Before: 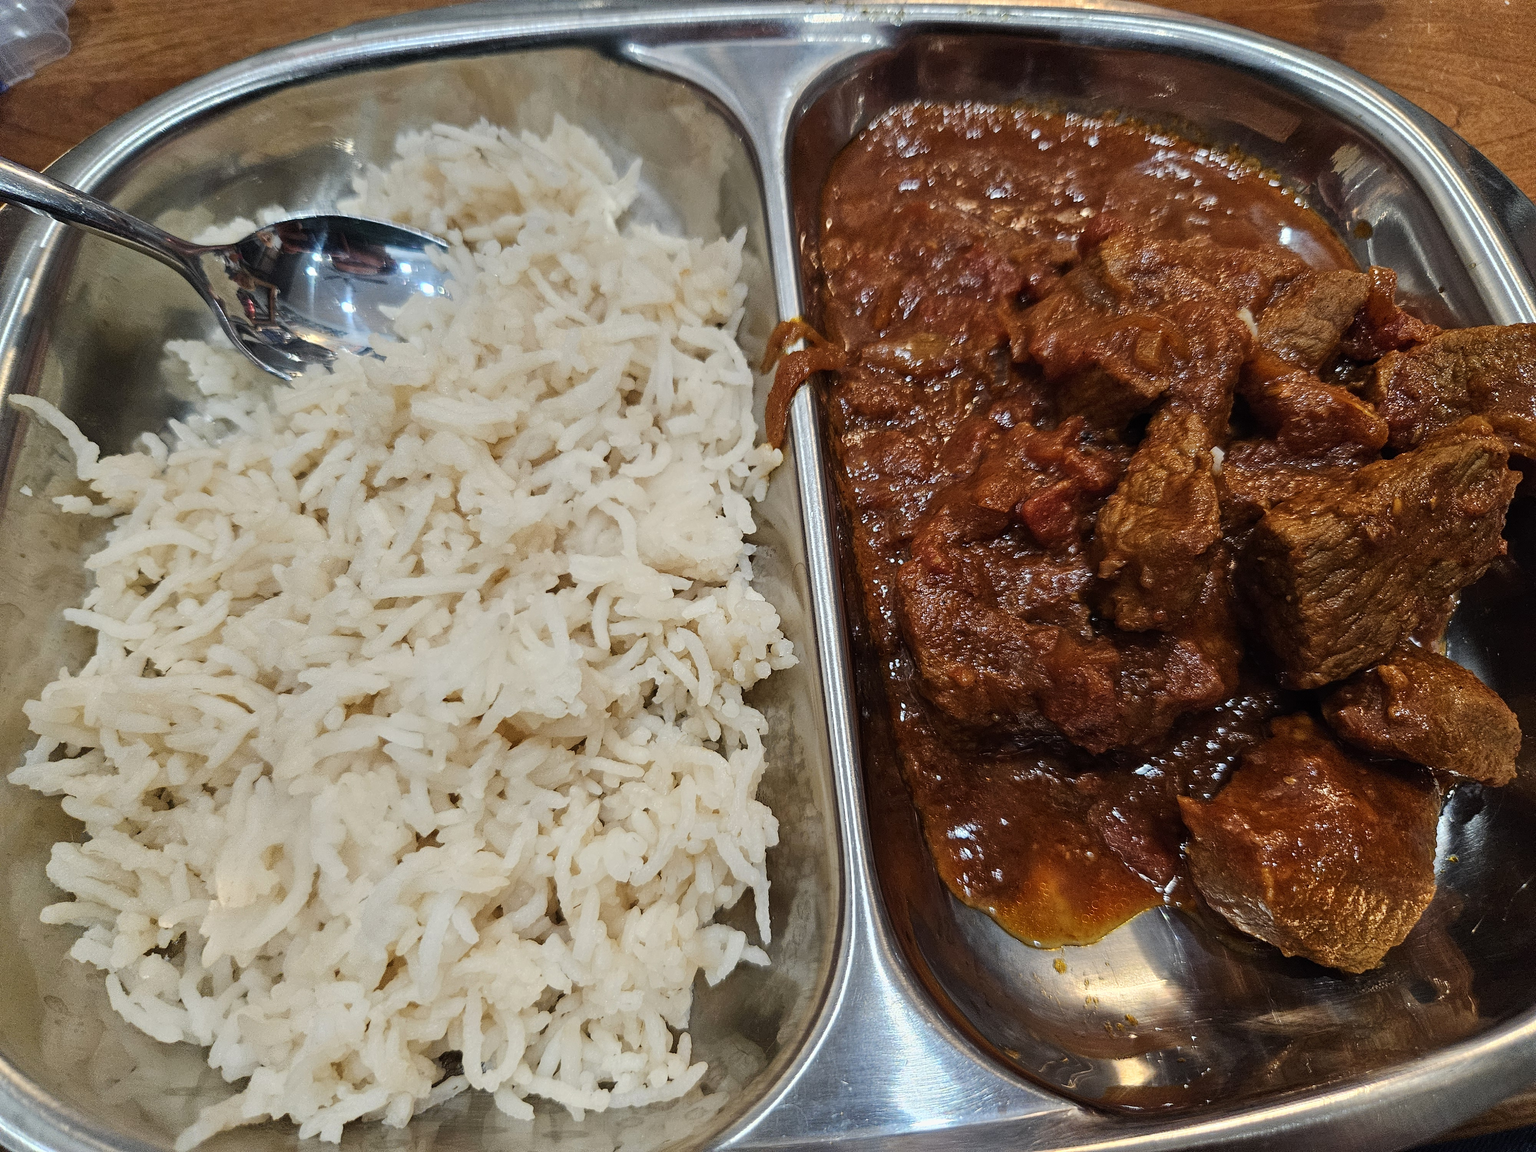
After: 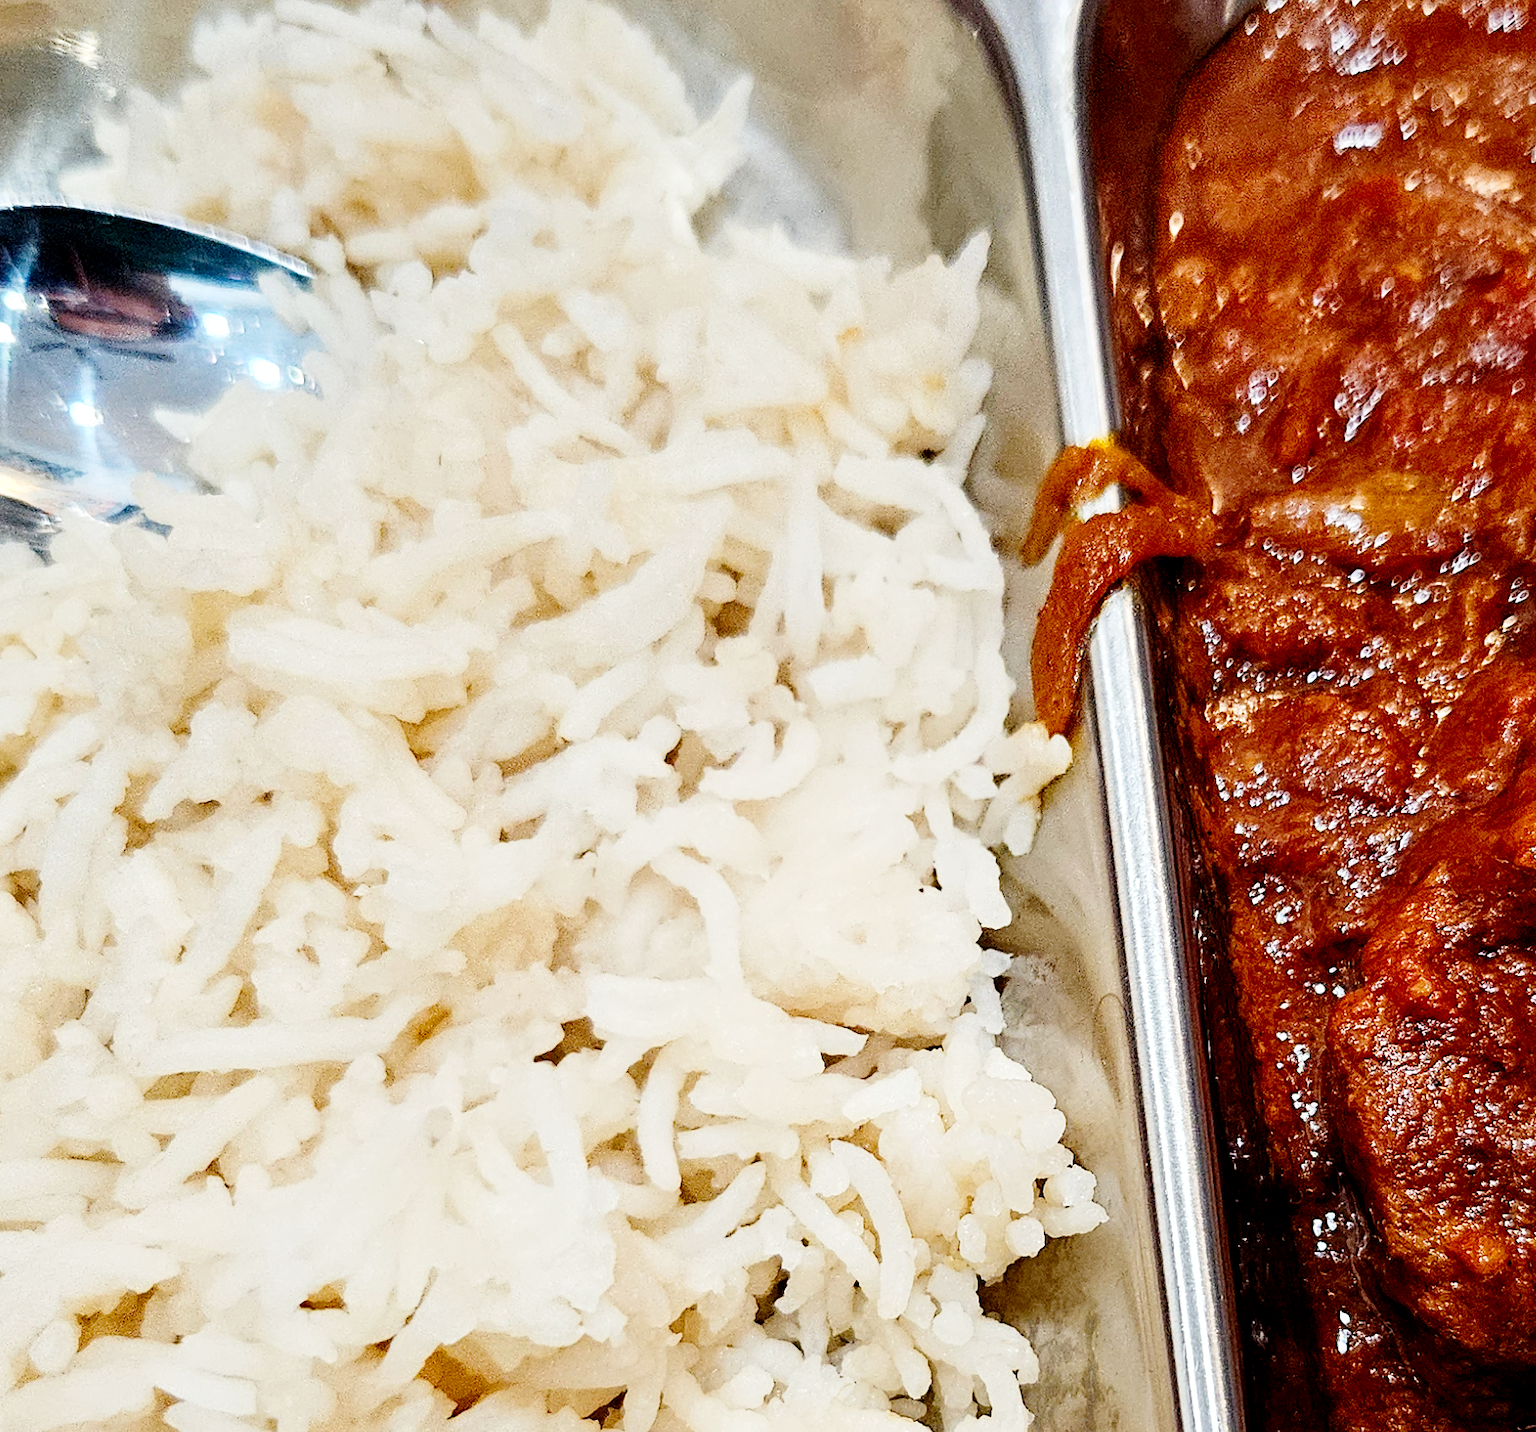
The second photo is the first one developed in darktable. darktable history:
crop: left 20.248%, top 10.86%, right 35.675%, bottom 34.321%
base curve: curves: ch0 [(0, 0) (0.008, 0.007) (0.022, 0.029) (0.048, 0.089) (0.092, 0.197) (0.191, 0.399) (0.275, 0.534) (0.357, 0.65) (0.477, 0.78) (0.542, 0.833) (0.799, 0.973) (1, 1)], preserve colors none
exposure: black level correction 0.009, exposure 0.014 EV, compensate highlight preservation false
